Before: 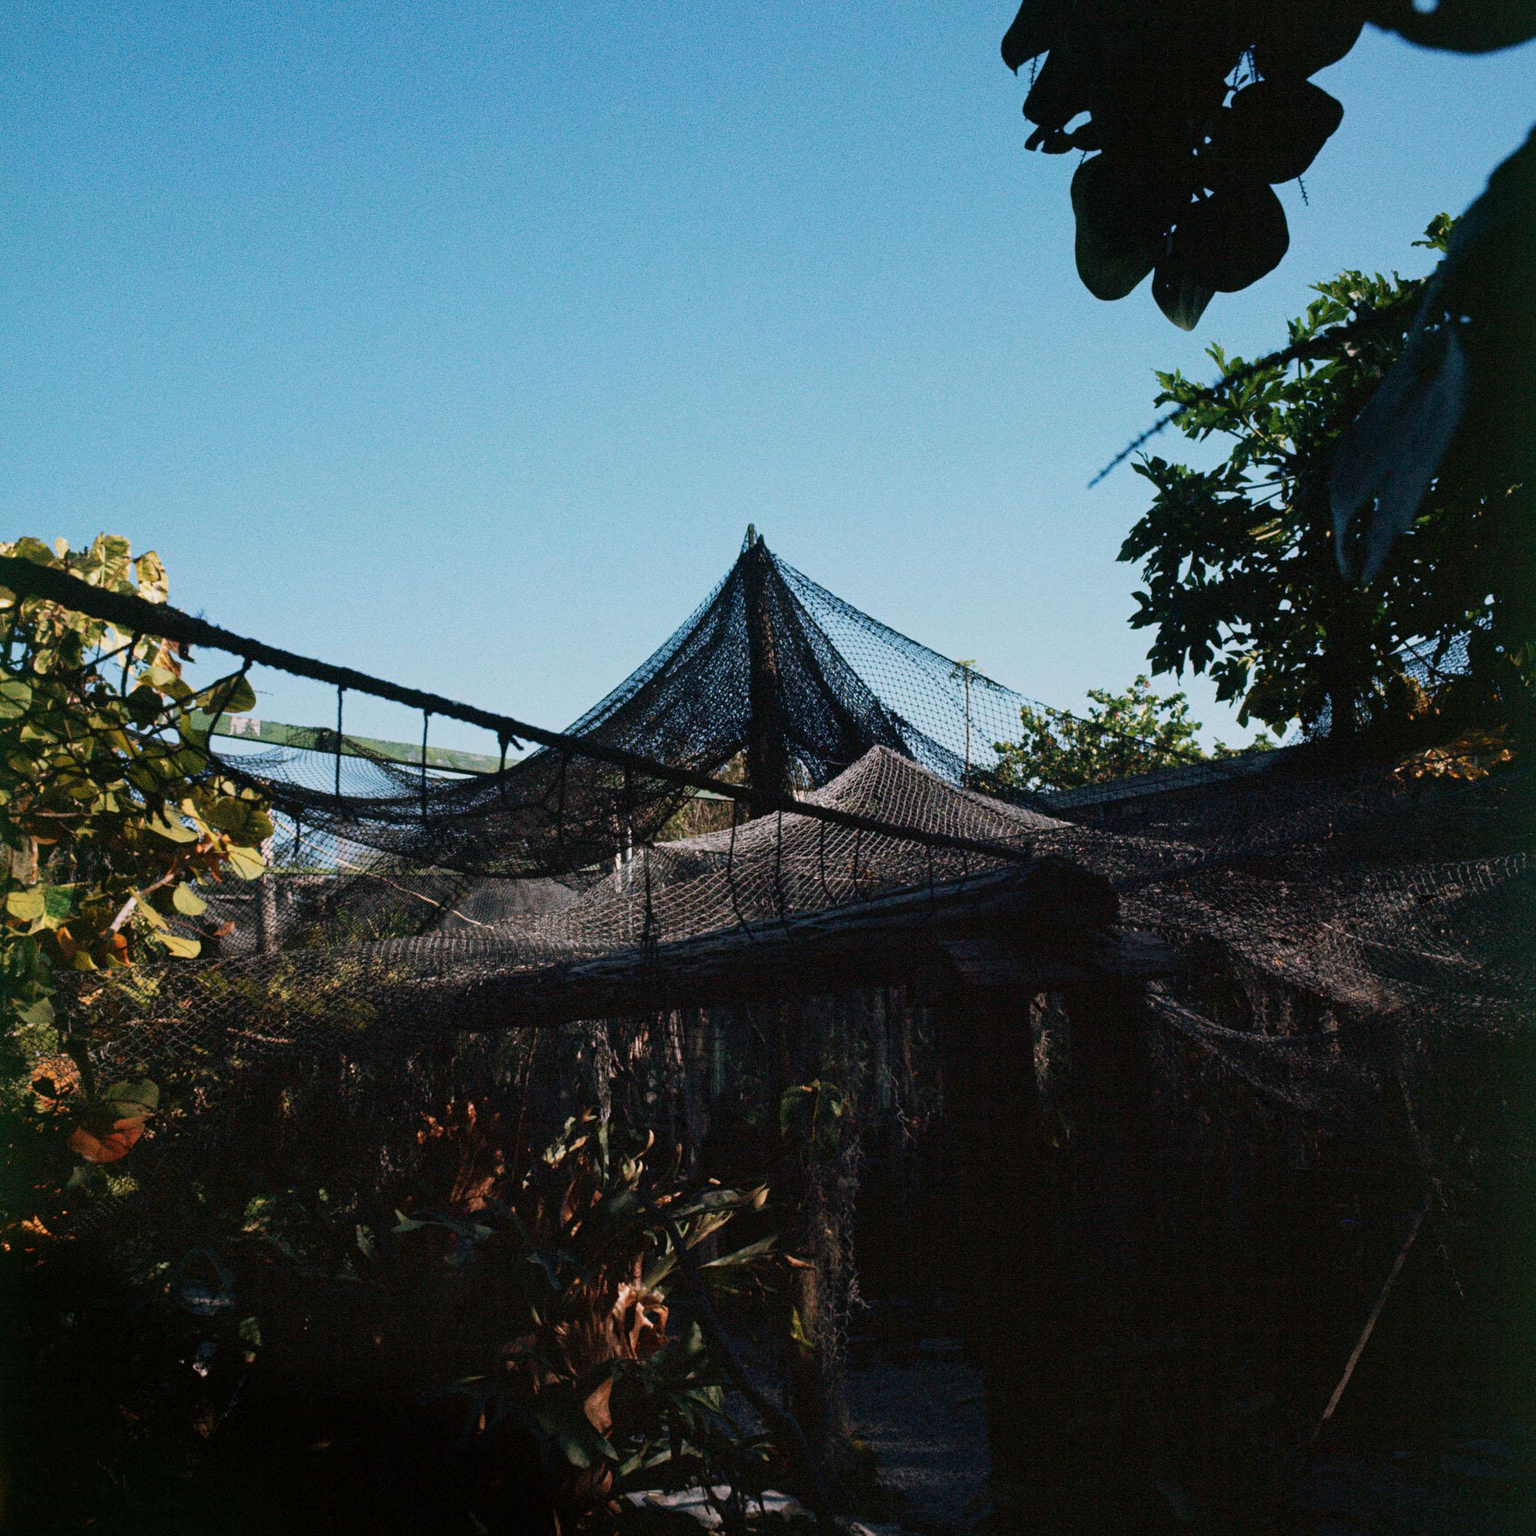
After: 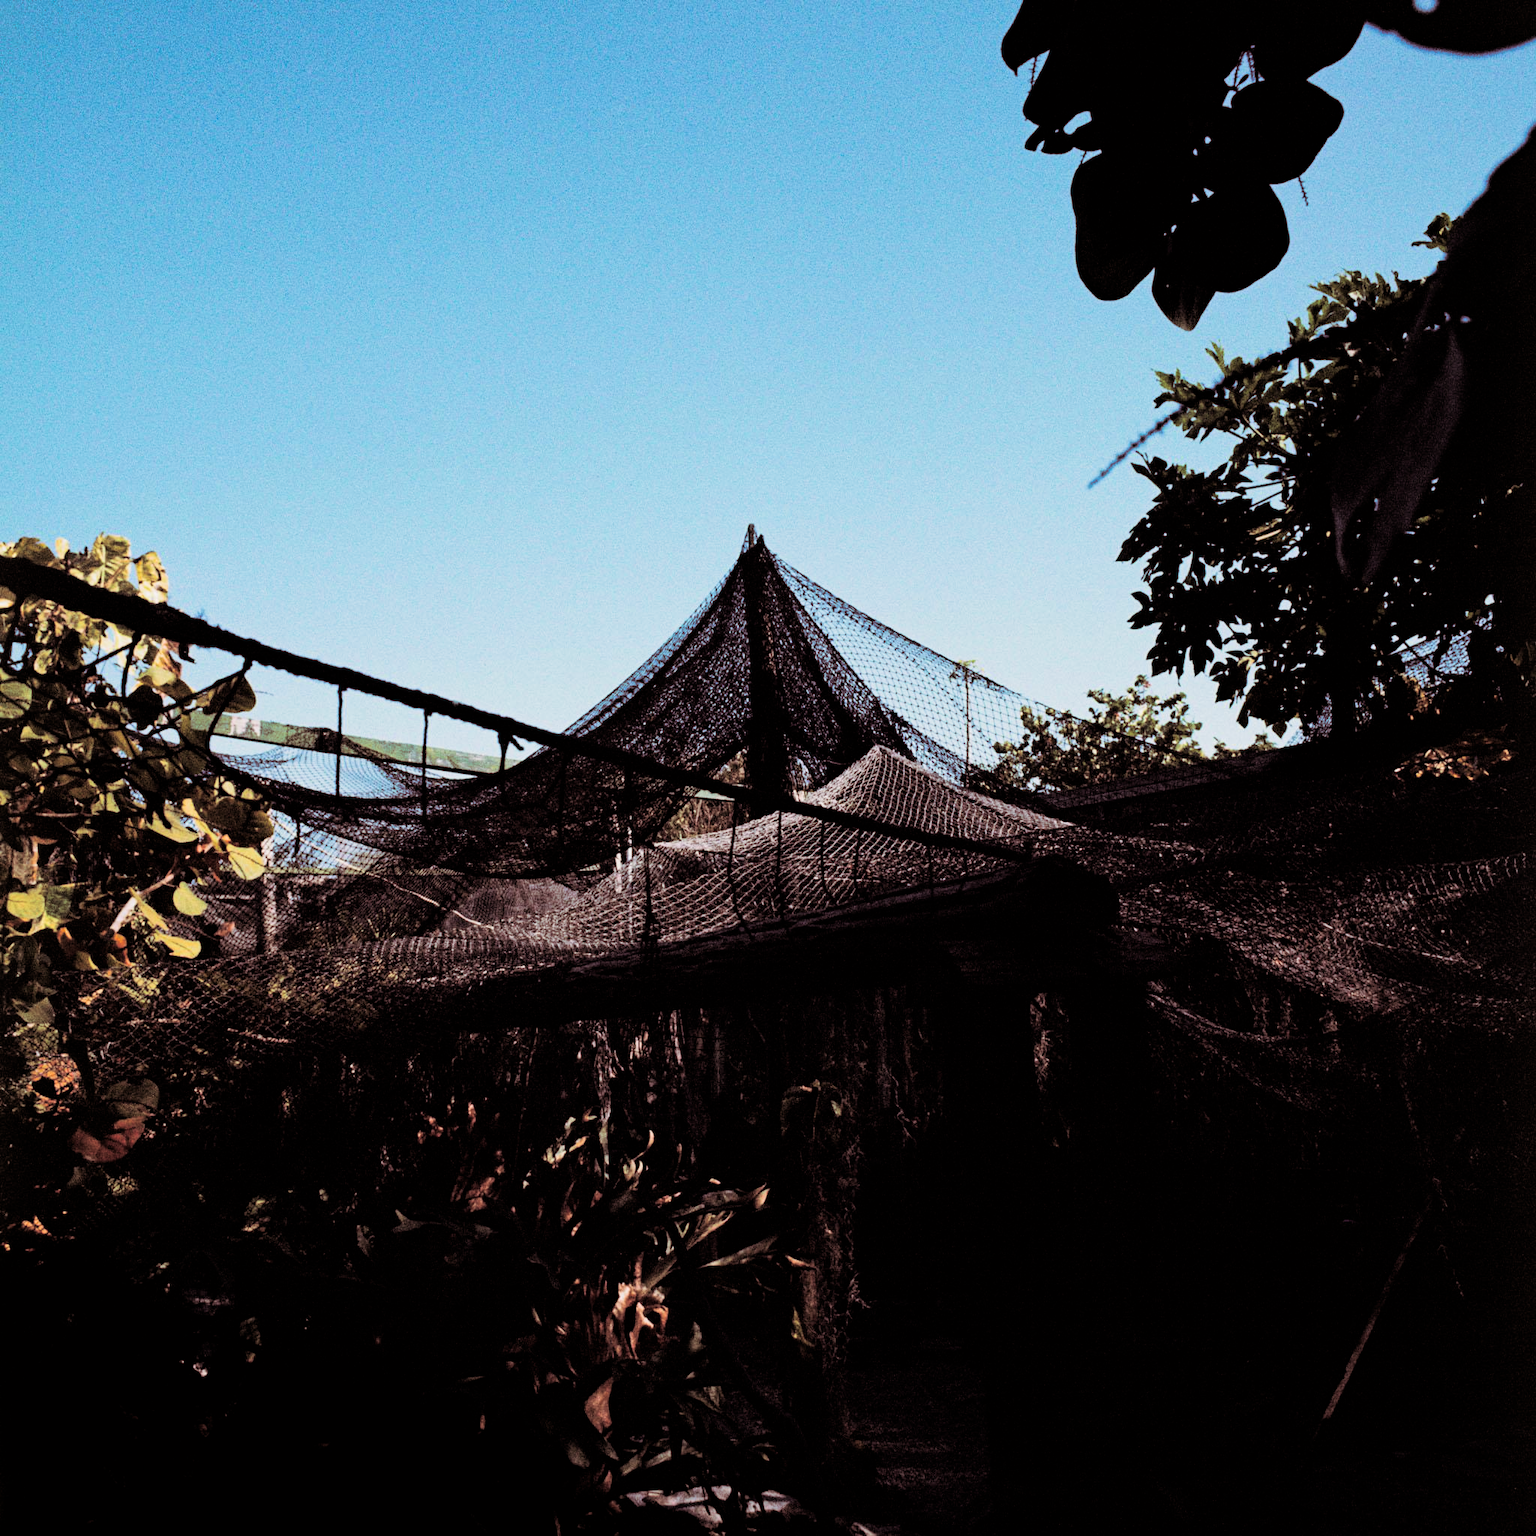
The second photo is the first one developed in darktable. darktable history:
exposure: exposure 0.375 EV, compensate highlight preservation false
split-toning: shadows › saturation 0.41, highlights › saturation 0, compress 33.55%
filmic rgb: black relative exposure -16 EV, white relative exposure 6.29 EV, hardness 5.1, contrast 1.35
haze removal: compatibility mode true, adaptive false
